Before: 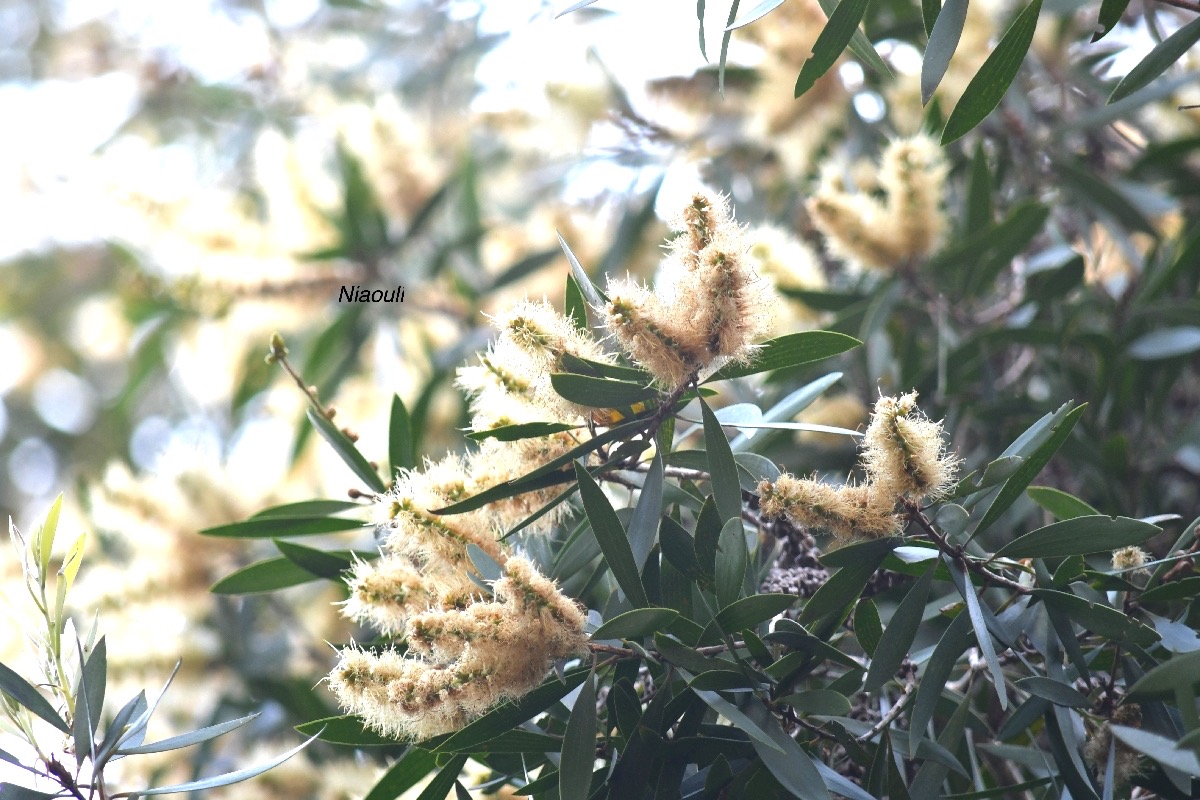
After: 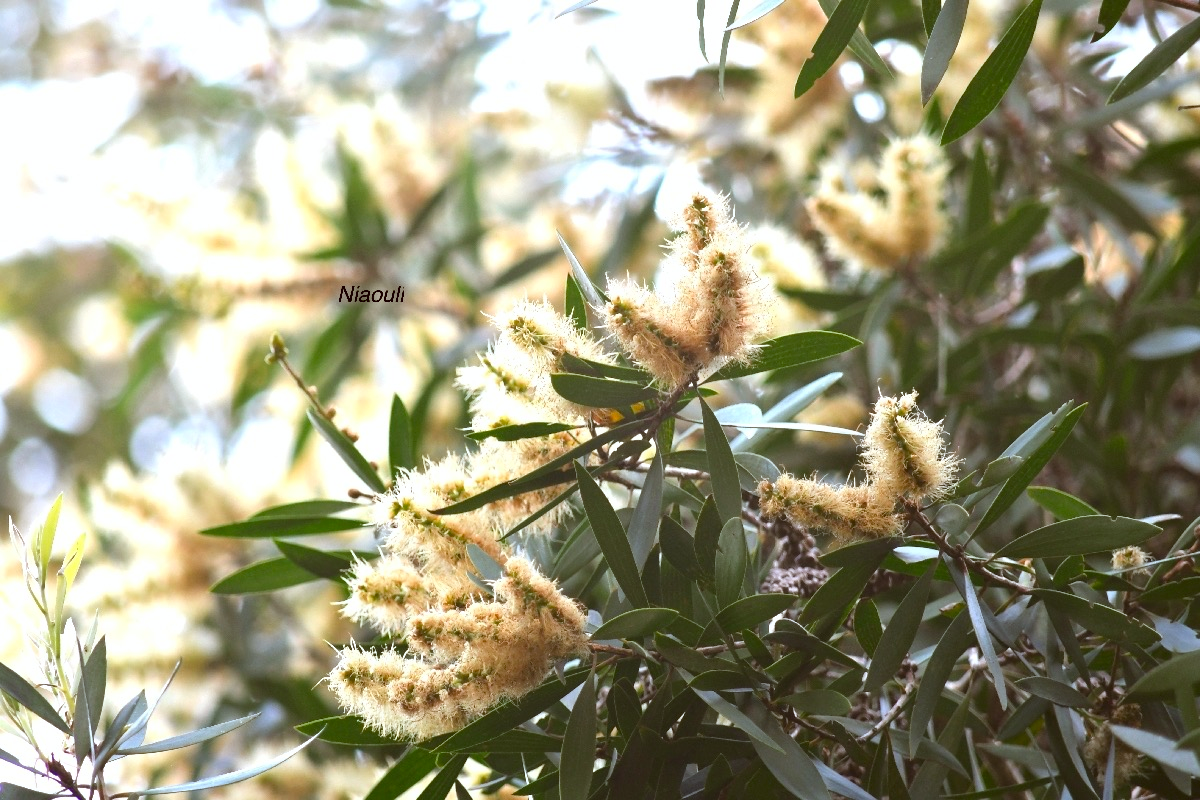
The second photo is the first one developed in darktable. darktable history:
contrast brightness saturation: contrast 0.081, saturation 0.204
color correction: highlights a* -0.573, highlights b* 0.169, shadows a* 4.56, shadows b* 20.75
